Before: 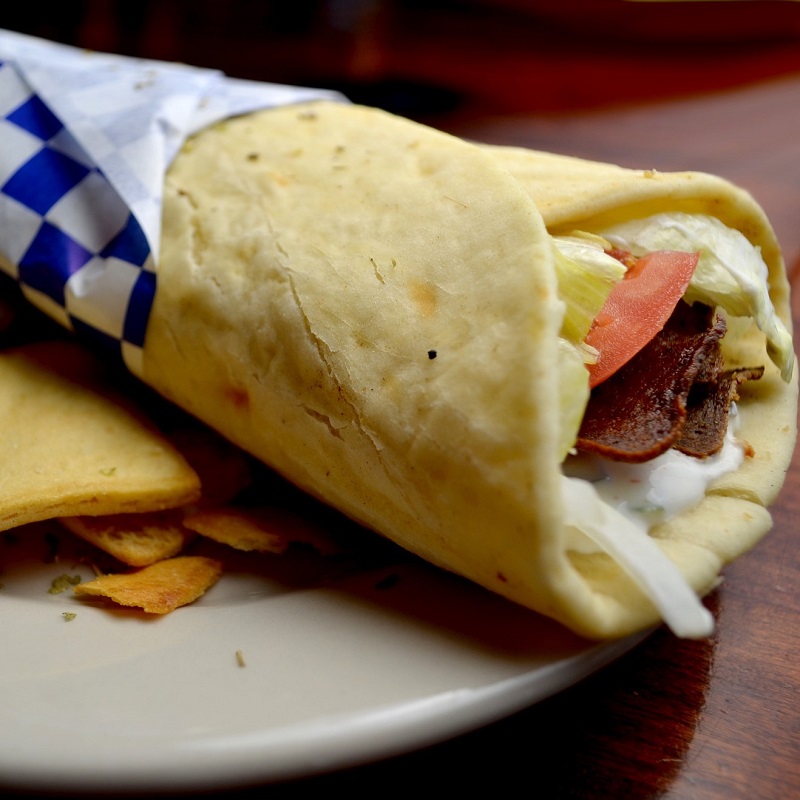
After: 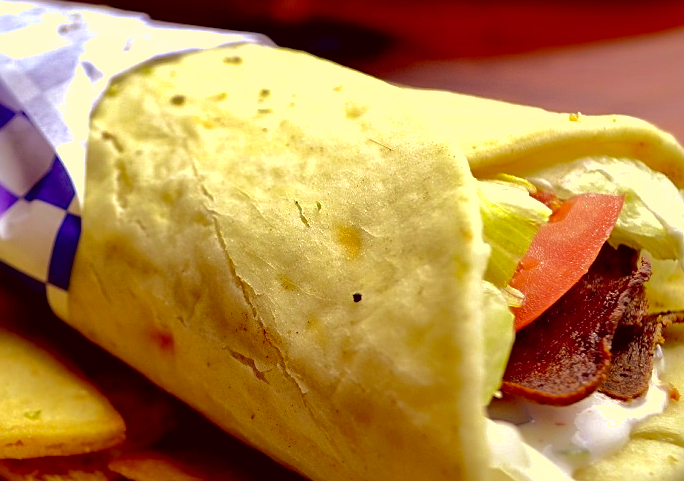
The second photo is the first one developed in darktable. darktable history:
exposure: exposure 0.642 EV, compensate highlight preservation false
sharpen: radius 2.137, amount 0.387, threshold 0.243
color correction: highlights a* 9.77, highlights b* 38.91, shadows a* 14.22, shadows b* 3.14
crop and rotate: left 9.419%, top 7.126%, right 5.011%, bottom 32.654%
shadows and highlights: shadows 39.83, highlights -60
local contrast: mode bilateral grid, contrast 16, coarseness 35, detail 105%, midtone range 0.2
color calibration: illuminant custom, x 0.39, y 0.387, temperature 3843.71 K
velvia: on, module defaults
